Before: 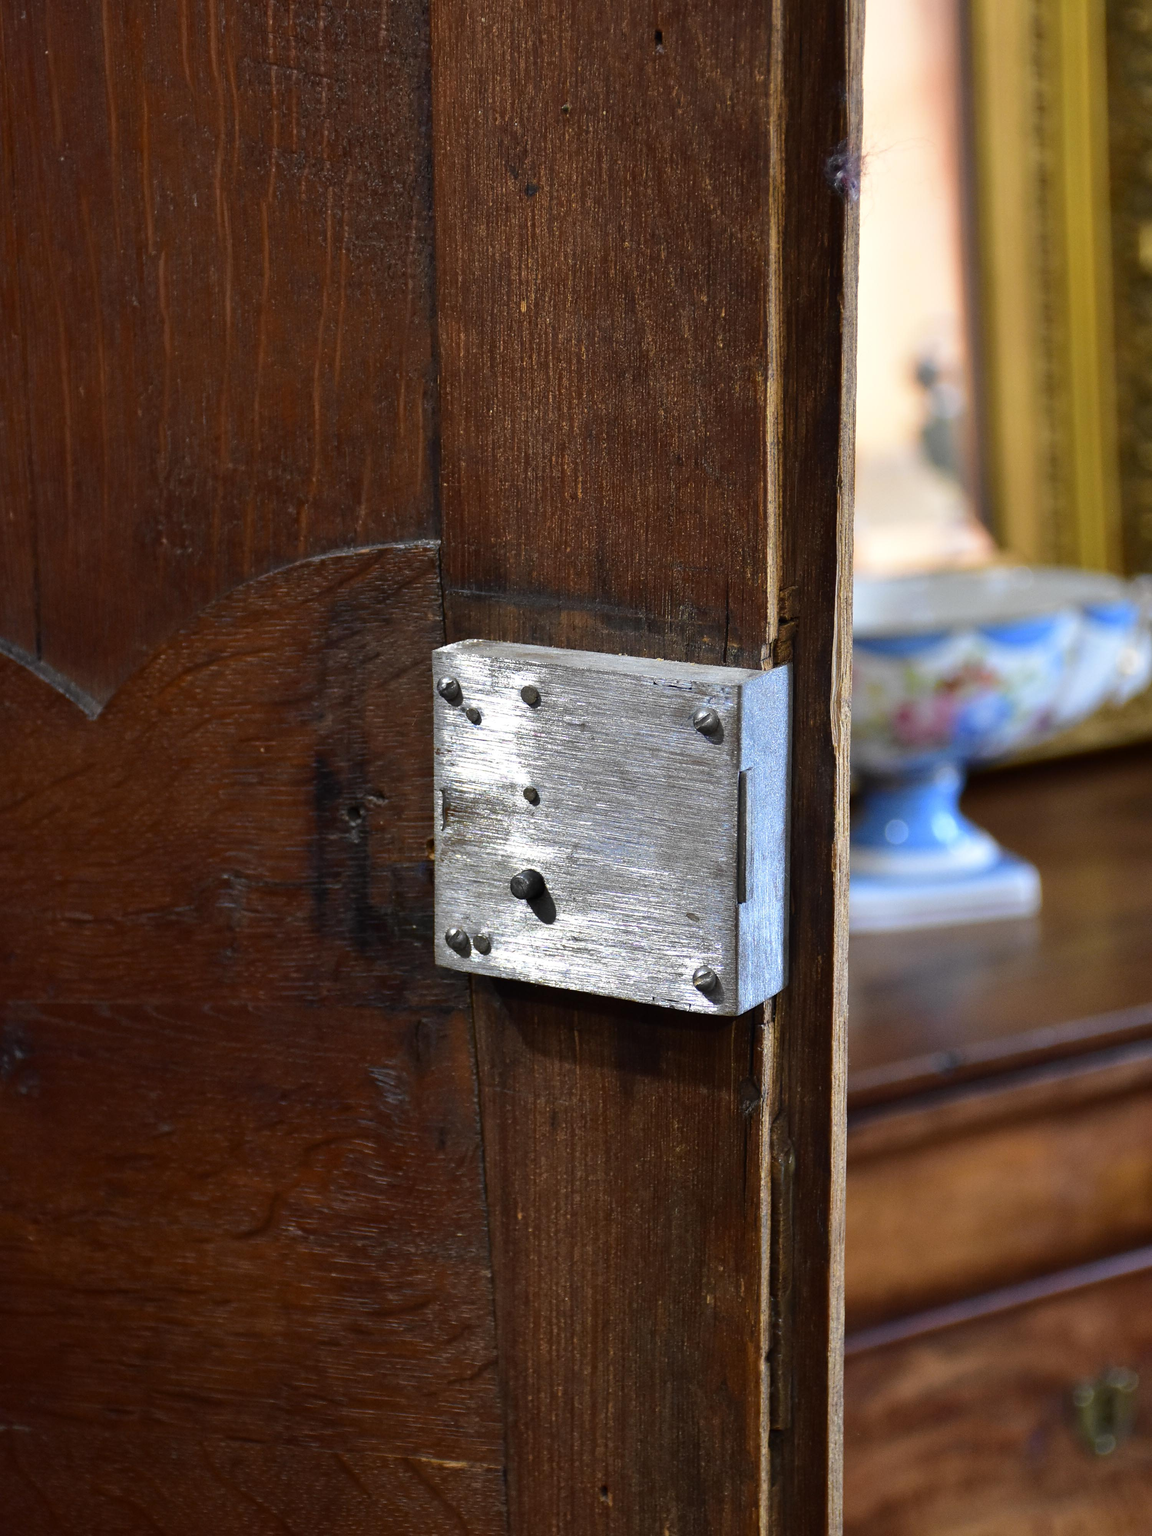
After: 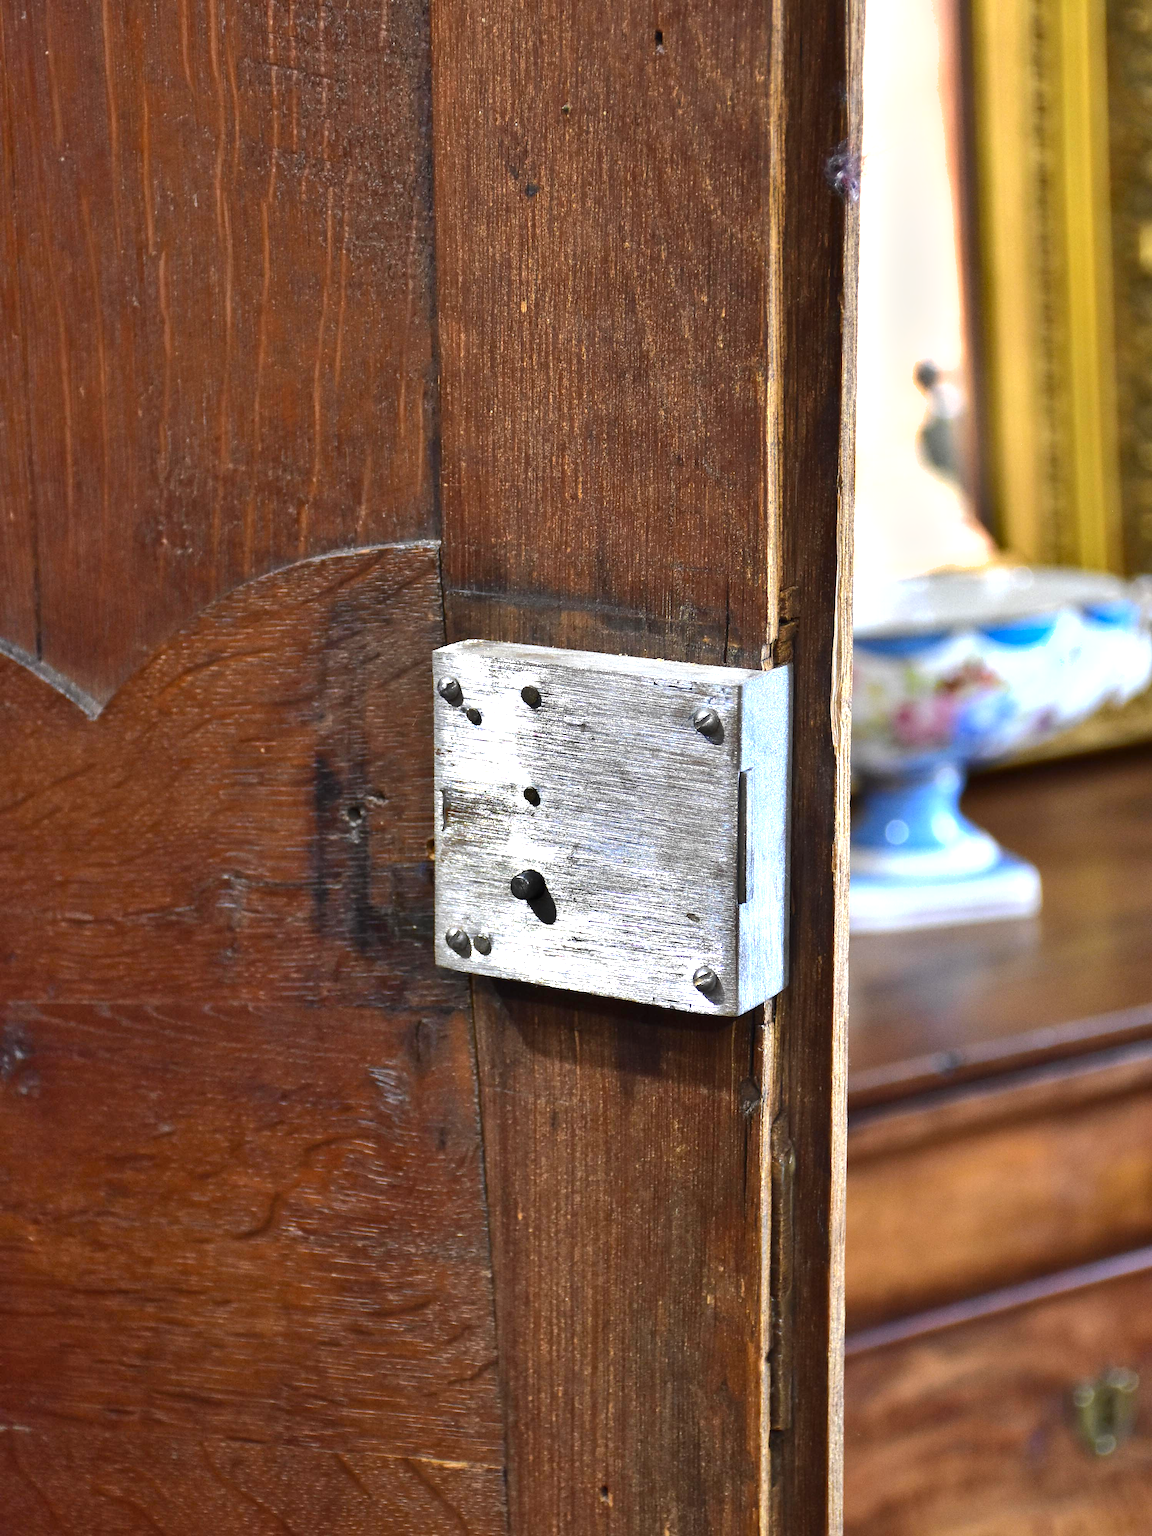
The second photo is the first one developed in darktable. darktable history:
exposure: exposure 1 EV, compensate highlight preservation false
shadows and highlights: shadows 53, soften with gaussian
